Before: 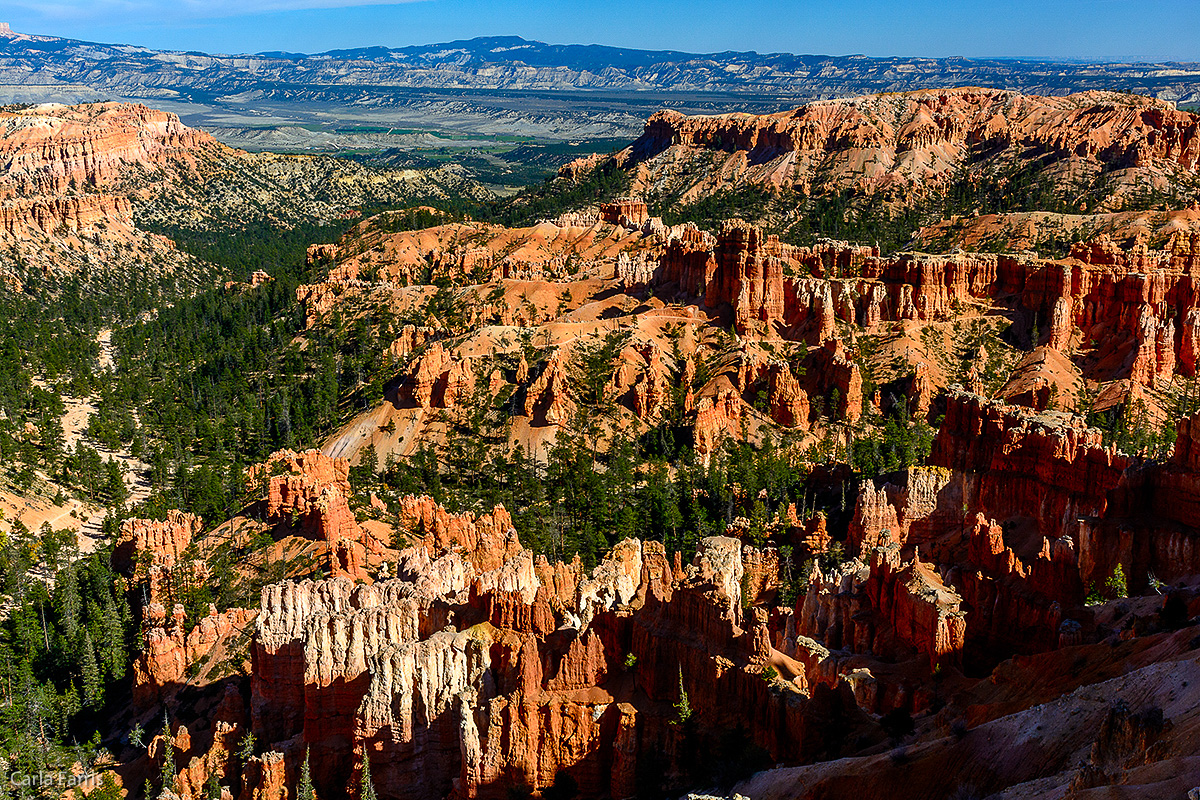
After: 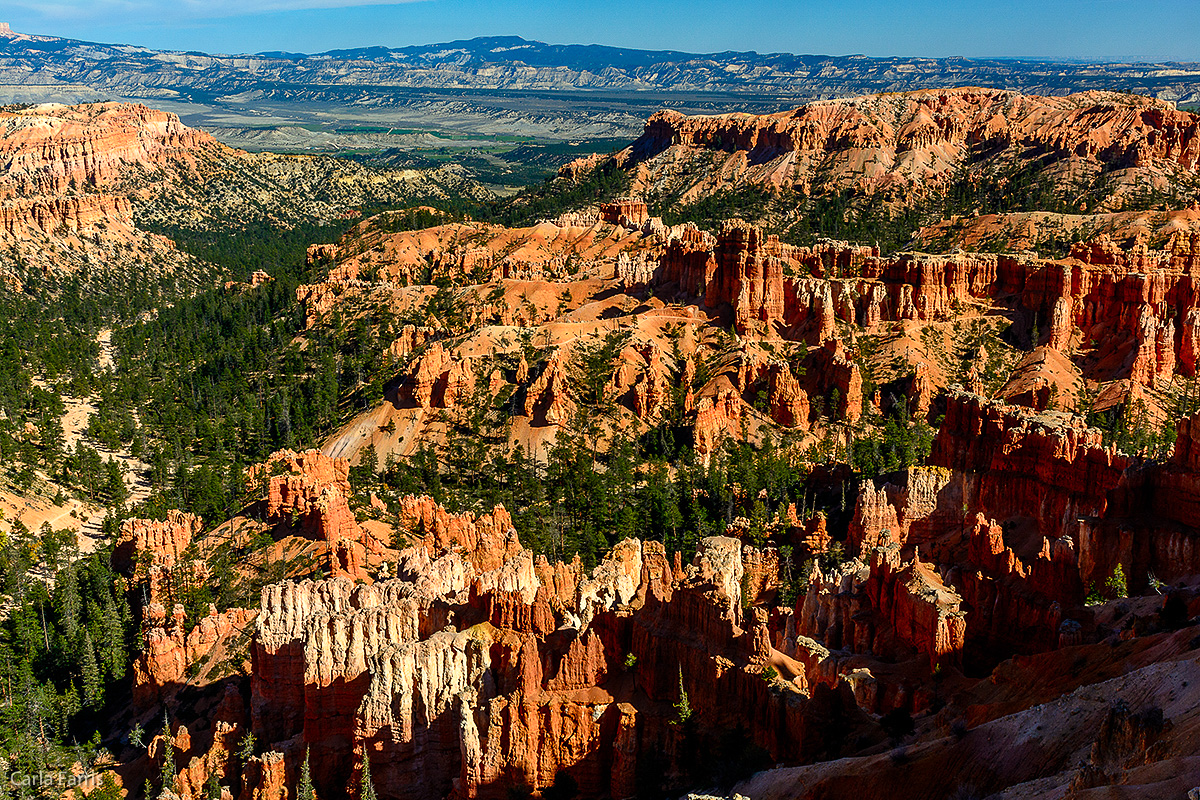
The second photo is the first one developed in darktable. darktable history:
white balance: red 1.029, blue 0.92
tone equalizer: on, module defaults
